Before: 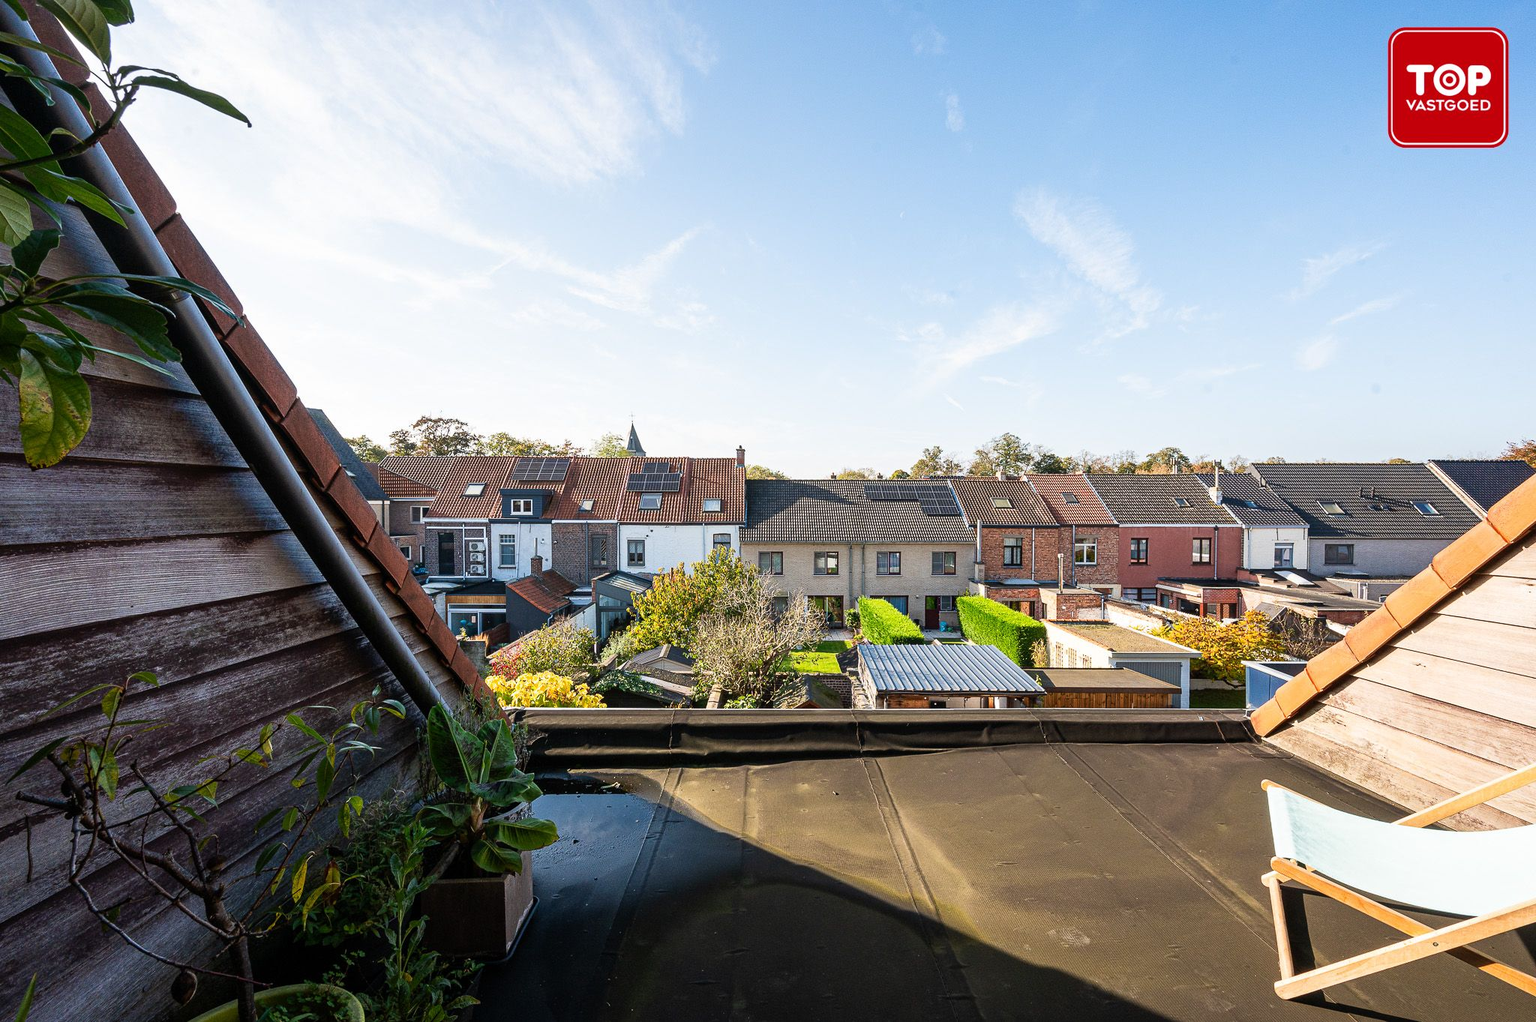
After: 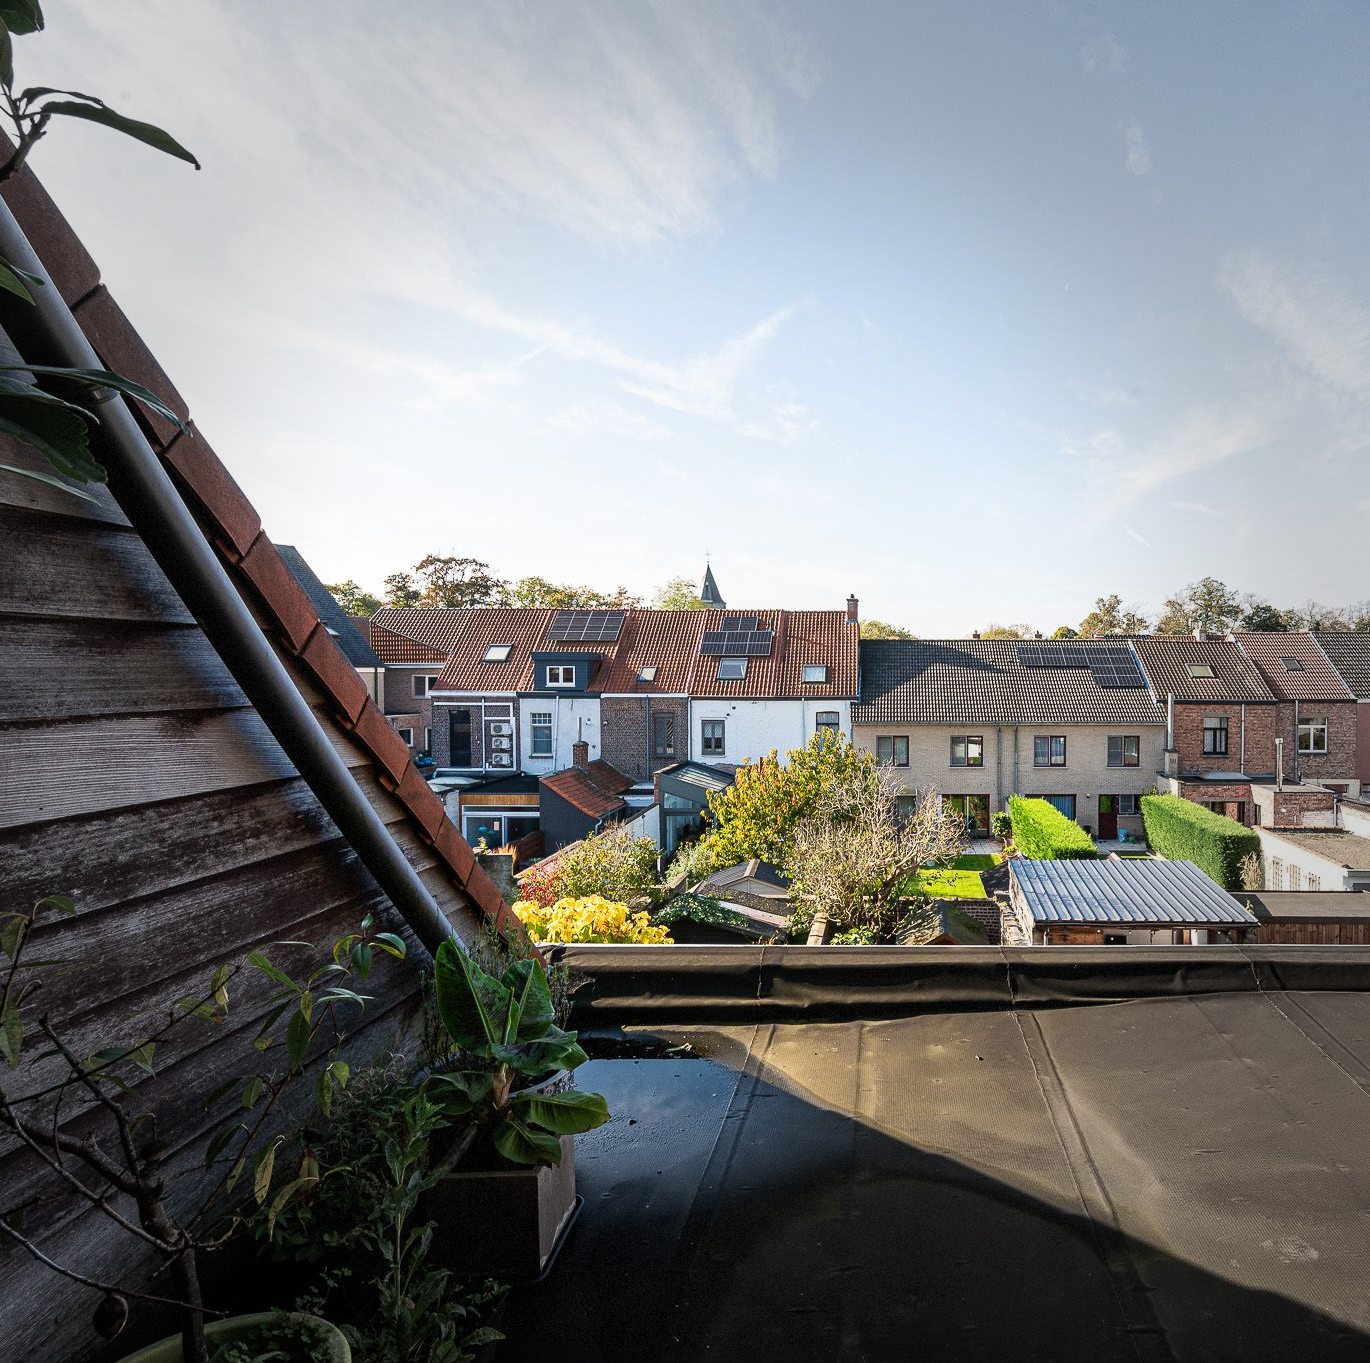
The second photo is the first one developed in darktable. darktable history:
vignetting: fall-off start 48.99%, brightness -0.323, automatic ratio true, width/height ratio 1.282, dithering 8-bit output
crop and rotate: left 6.595%, right 26.473%
